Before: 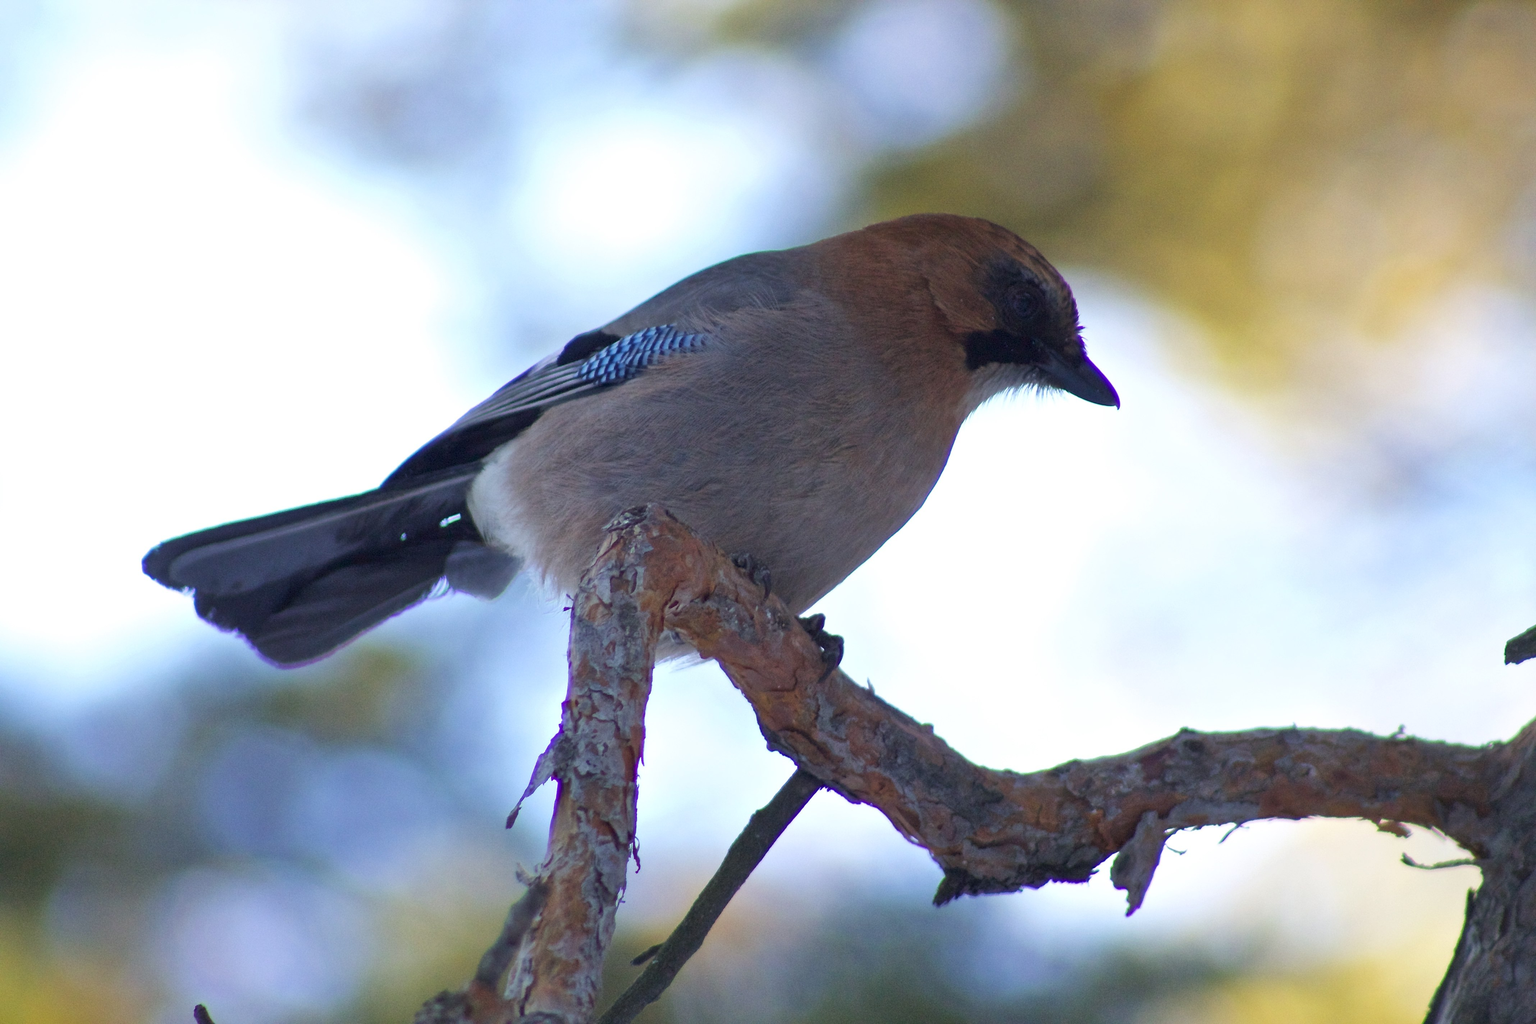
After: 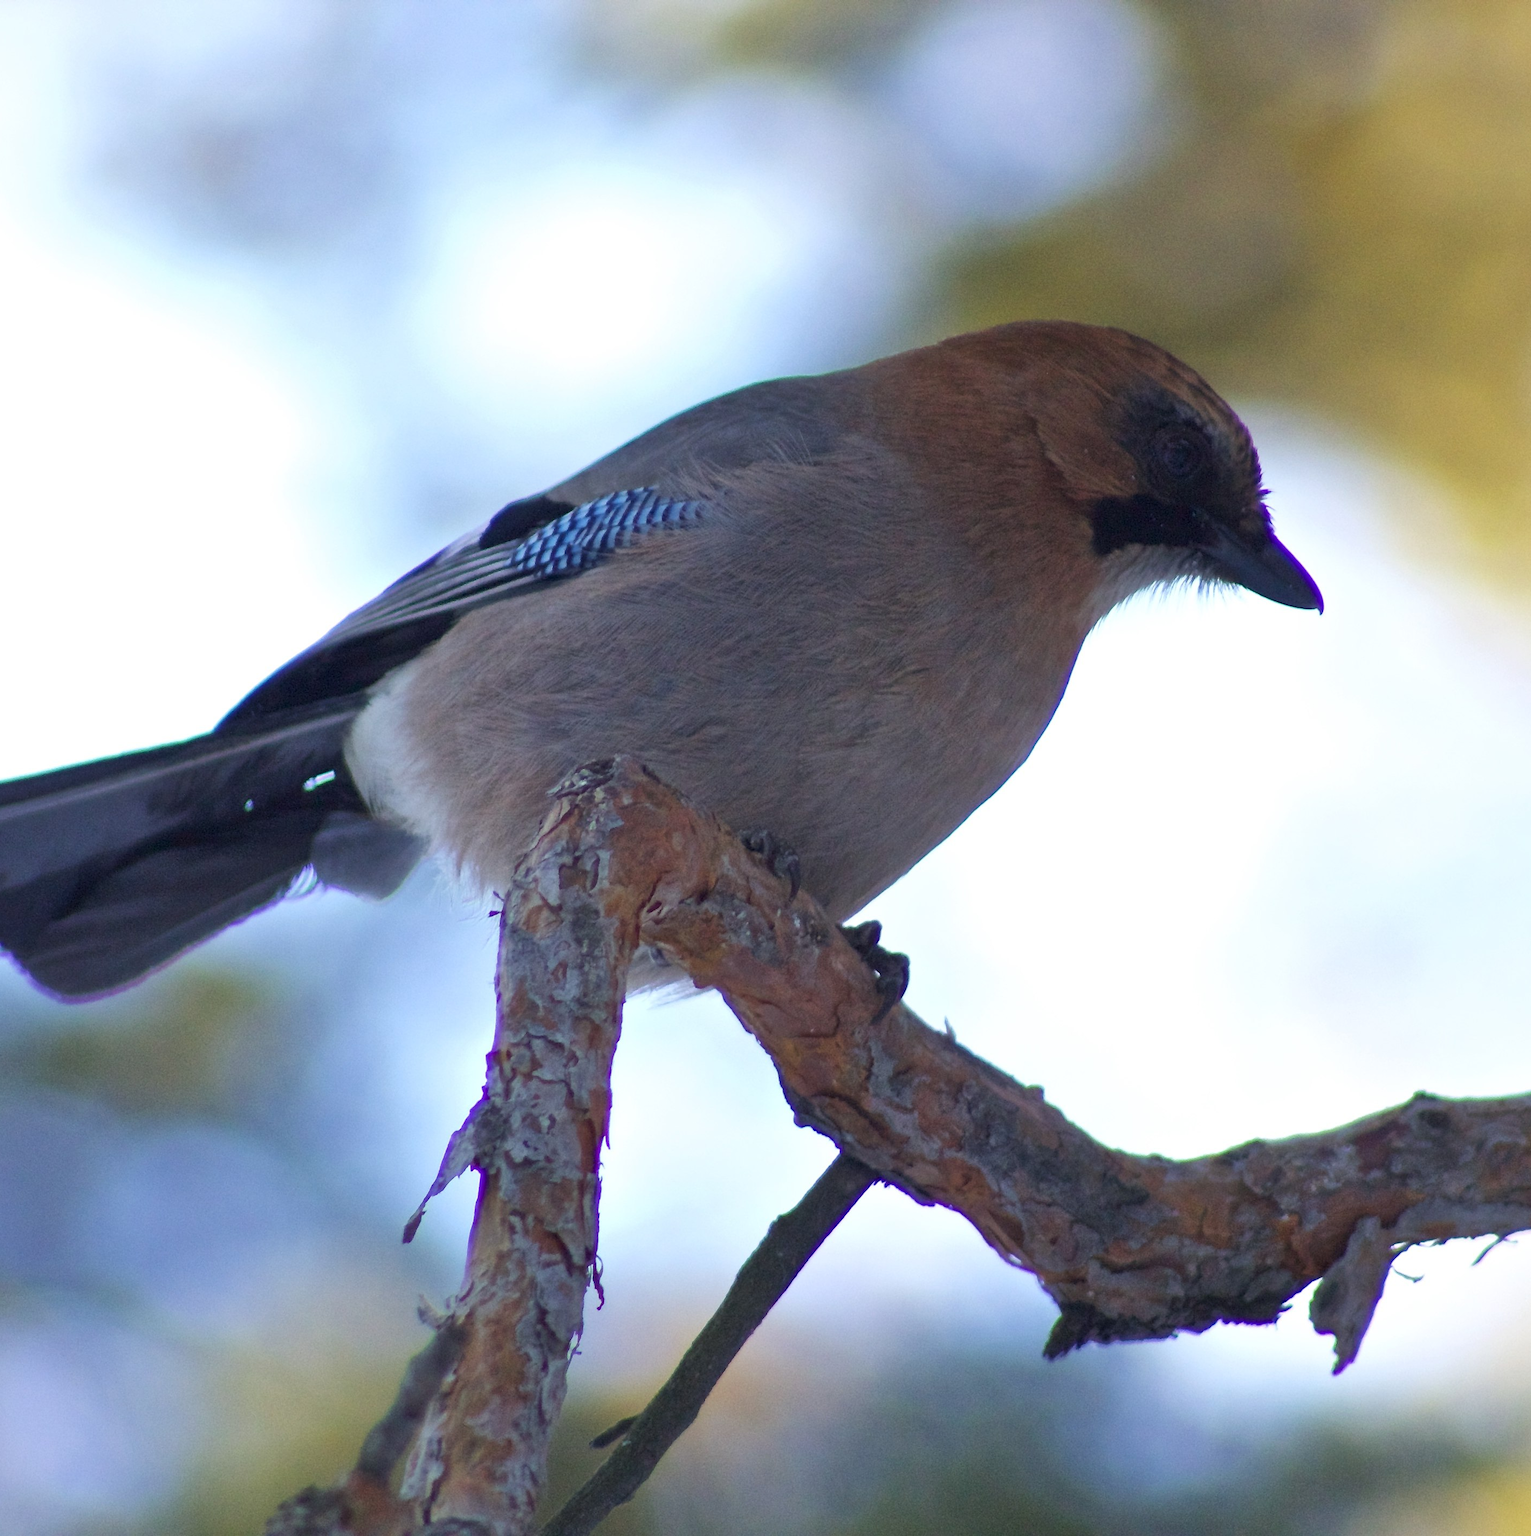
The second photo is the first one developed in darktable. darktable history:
crop and rotate: left 15.481%, right 18.022%
